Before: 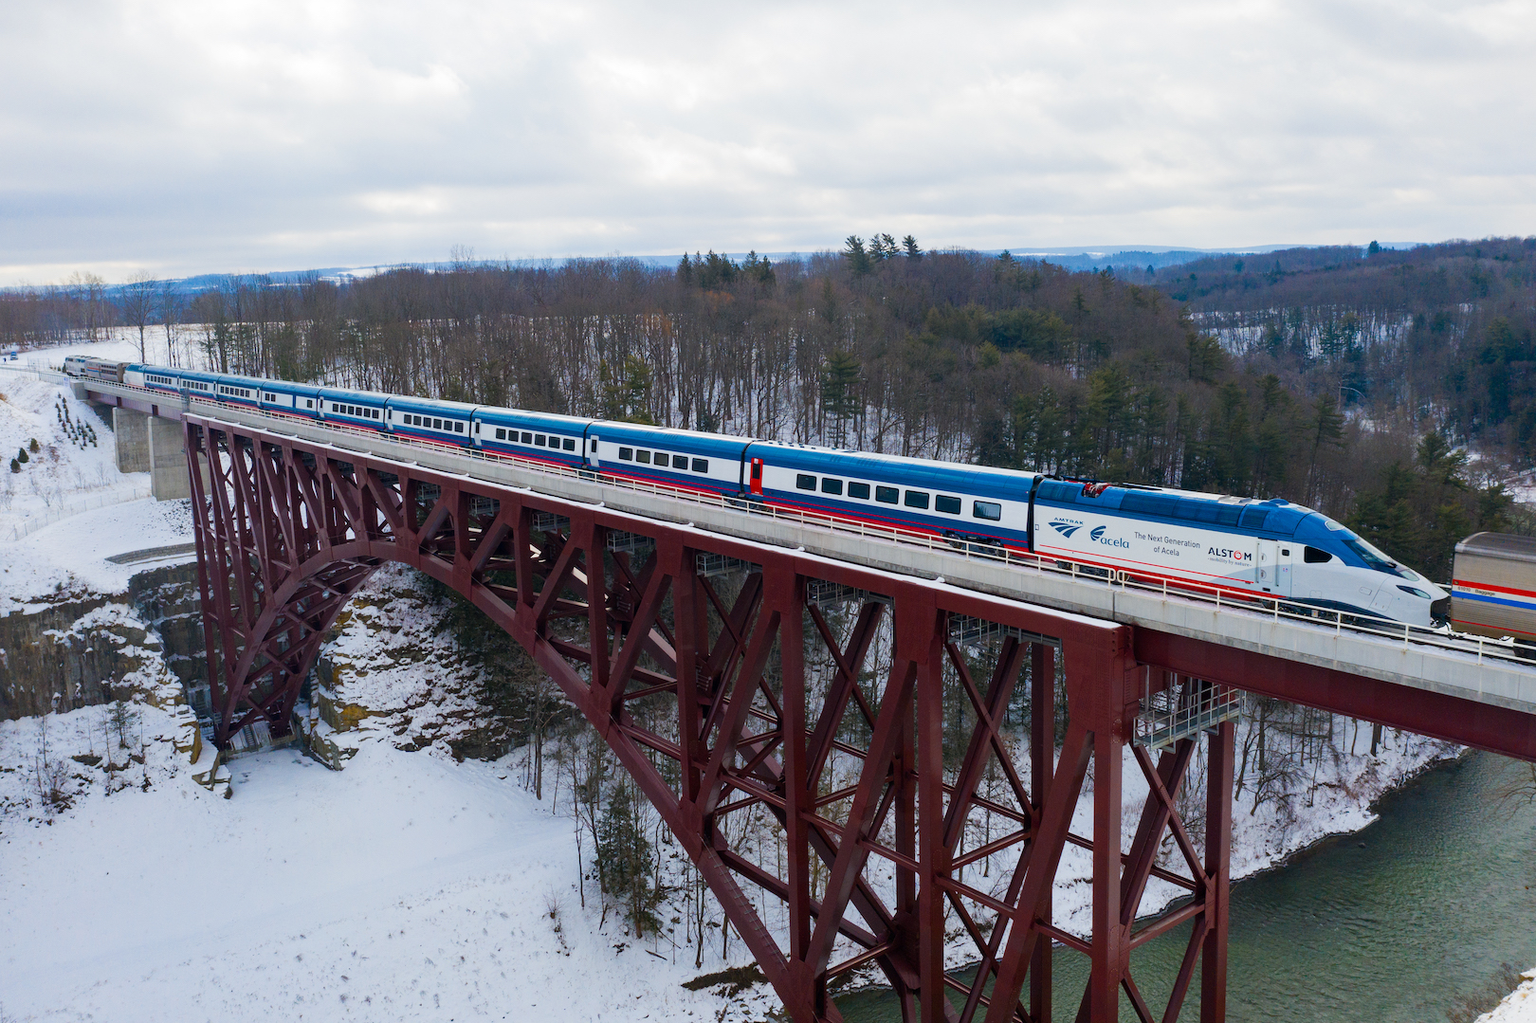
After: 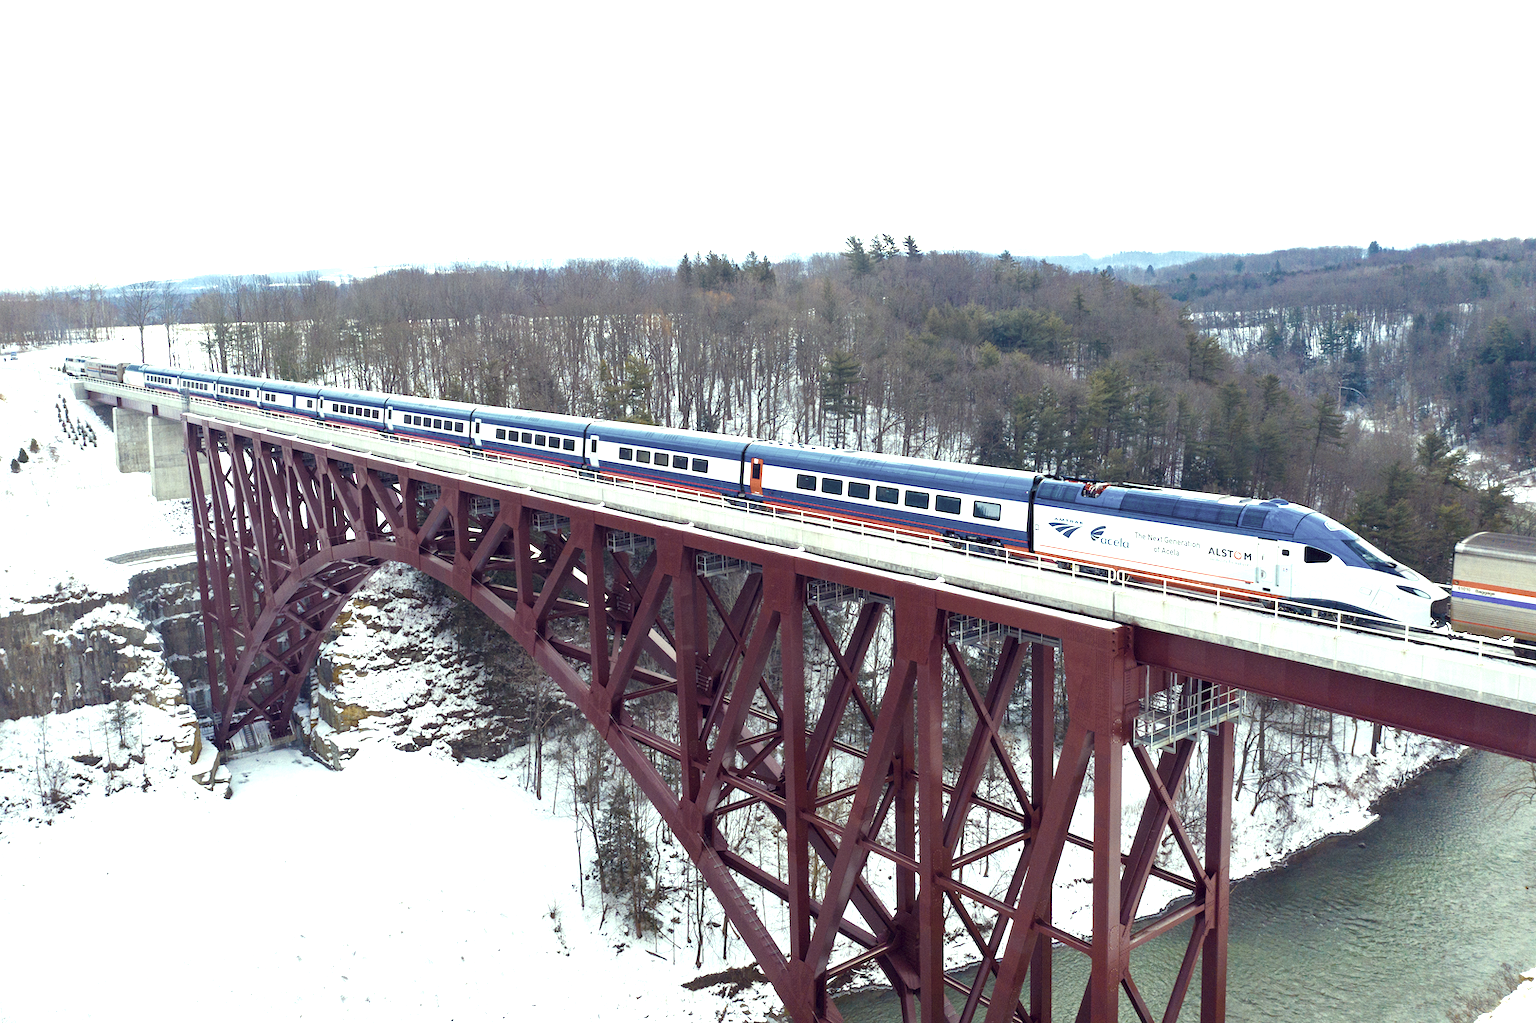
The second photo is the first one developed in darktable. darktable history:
exposure: black level correction 0, exposure 1.559 EV, compensate exposure bias true, compensate highlight preservation false
color correction: highlights a* -20.17, highlights b* 20.74, shadows a* 19.23, shadows b* -21.14, saturation 0.415
tone equalizer: -7 EV 0.195 EV, -6 EV 0.085 EV, -5 EV 0.11 EV, -4 EV 0.058 EV, -2 EV -0.034 EV, -1 EV -0.053 EV, +0 EV -0.08 EV, luminance estimator HSV value / RGB max
color balance rgb: perceptual saturation grading › global saturation 0.176%, perceptual saturation grading › highlights -17.167%, perceptual saturation grading › mid-tones 33.272%, perceptual saturation grading › shadows 50.524%, global vibrance 27.97%
